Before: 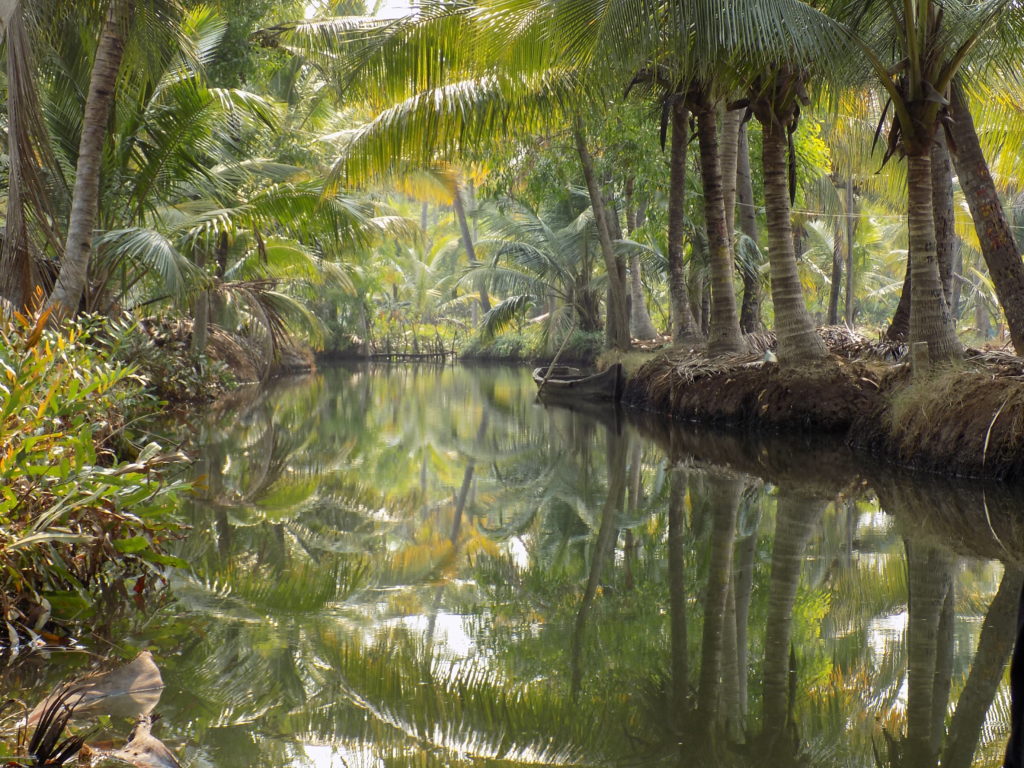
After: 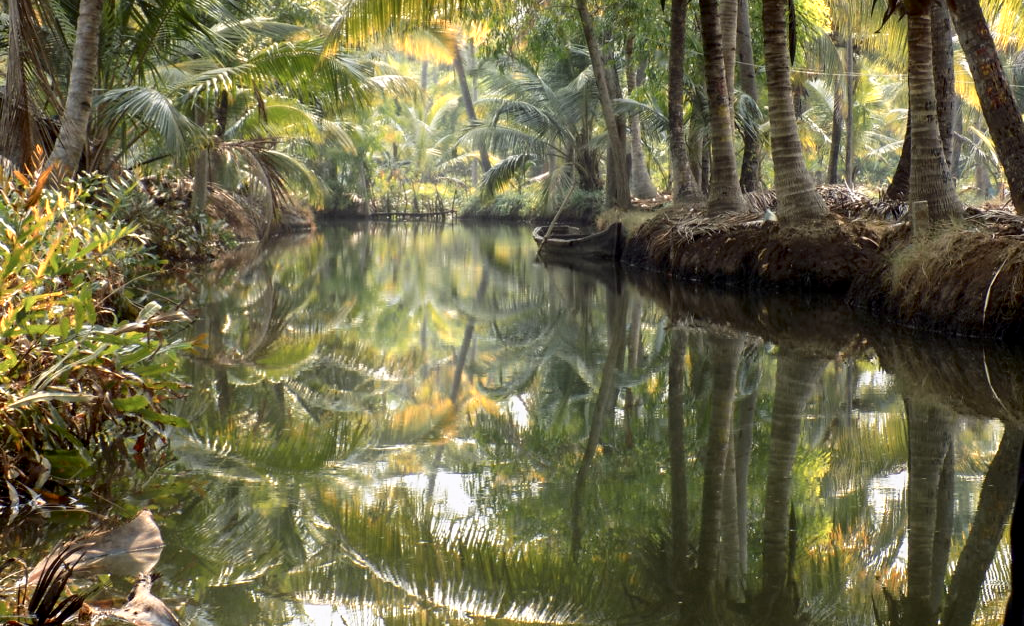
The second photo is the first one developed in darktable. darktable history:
color zones: curves: ch0 [(0.018, 0.548) (0.197, 0.654) (0.425, 0.447) (0.605, 0.658) (0.732, 0.579)]; ch1 [(0.105, 0.531) (0.224, 0.531) (0.386, 0.39) (0.618, 0.456) (0.732, 0.456) (0.956, 0.421)]; ch2 [(0.039, 0.583) (0.215, 0.465) (0.399, 0.544) (0.465, 0.548) (0.614, 0.447) (0.724, 0.43) (0.882, 0.623) (0.956, 0.632)]
shadows and highlights: shadows -62.09, white point adjustment -5.04, highlights 61.07
crop and rotate: top 18.452%
local contrast: highlights 63%, shadows 110%, detail 107%, midtone range 0.536
